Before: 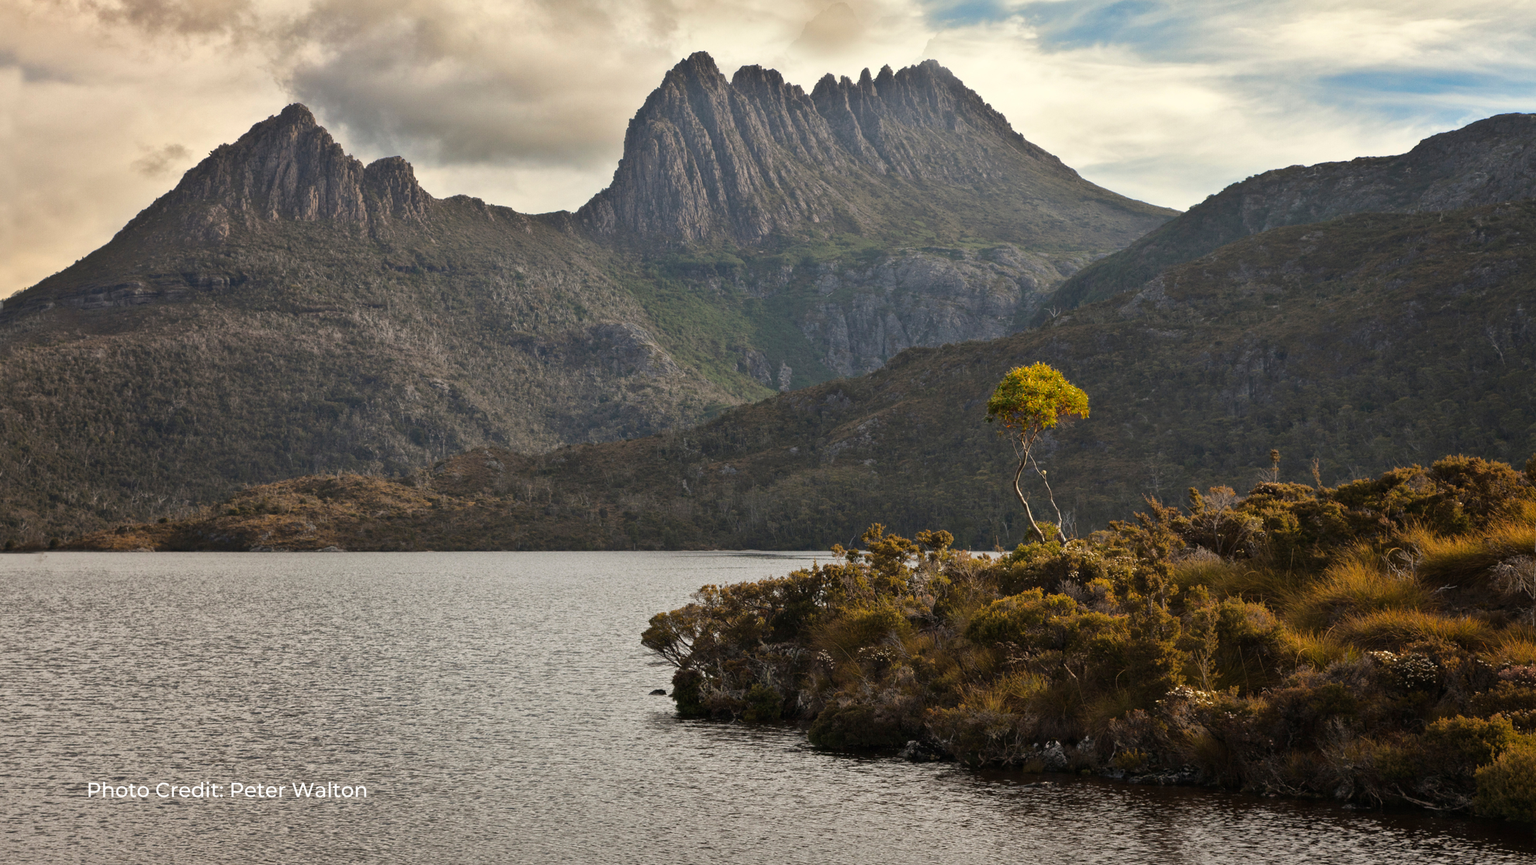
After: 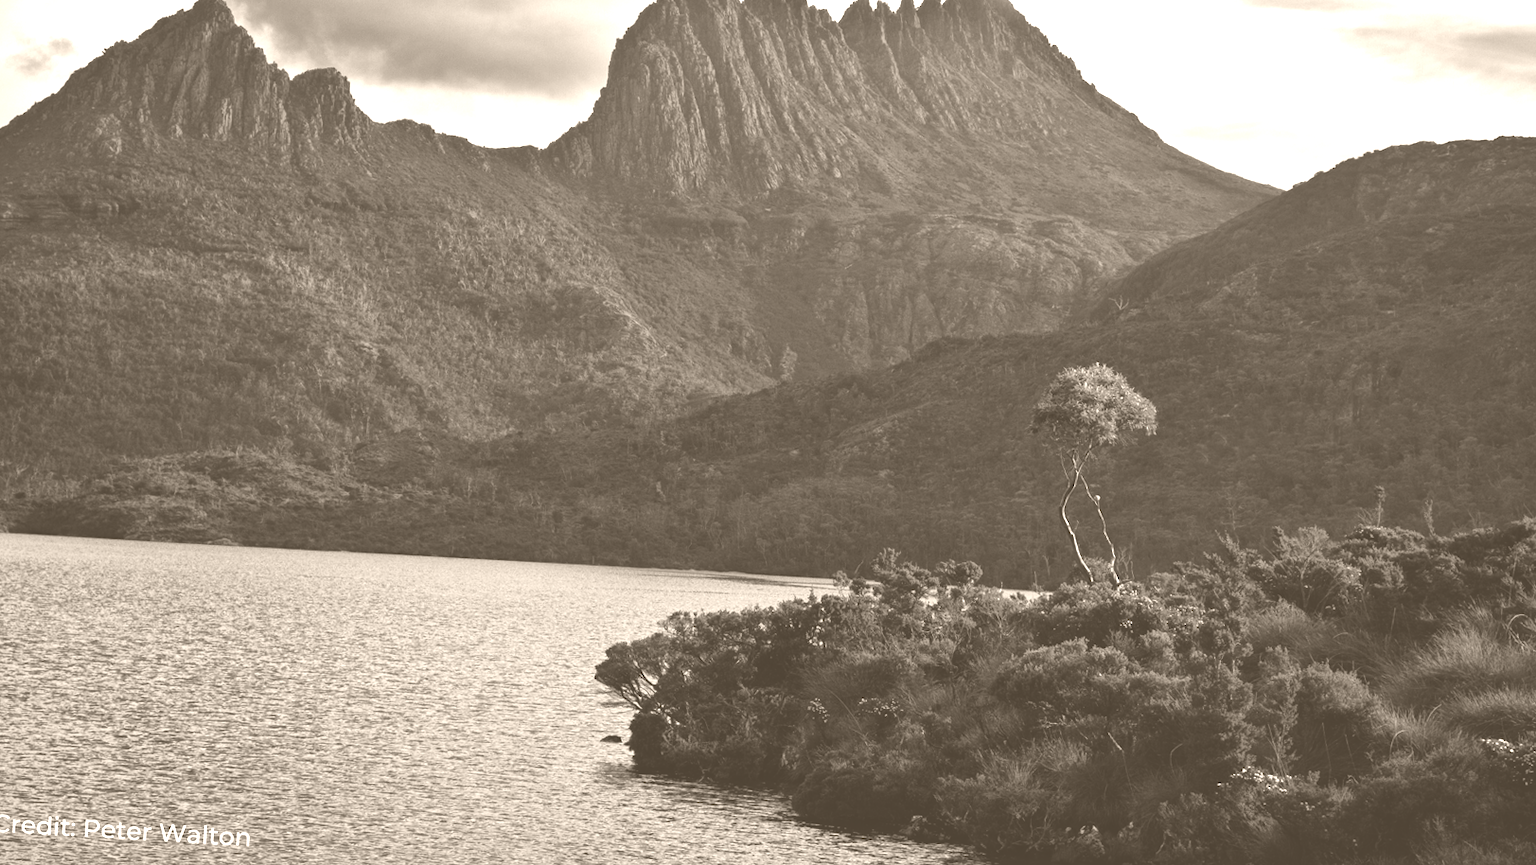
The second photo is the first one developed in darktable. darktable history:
contrast brightness saturation: brightness -0.25, saturation 0.2
white balance: red 0.976, blue 1.04
colorize: hue 34.49°, saturation 35.33%, source mix 100%, version 1
crop and rotate: angle -3.27°, left 5.211%, top 5.211%, right 4.607%, bottom 4.607%
